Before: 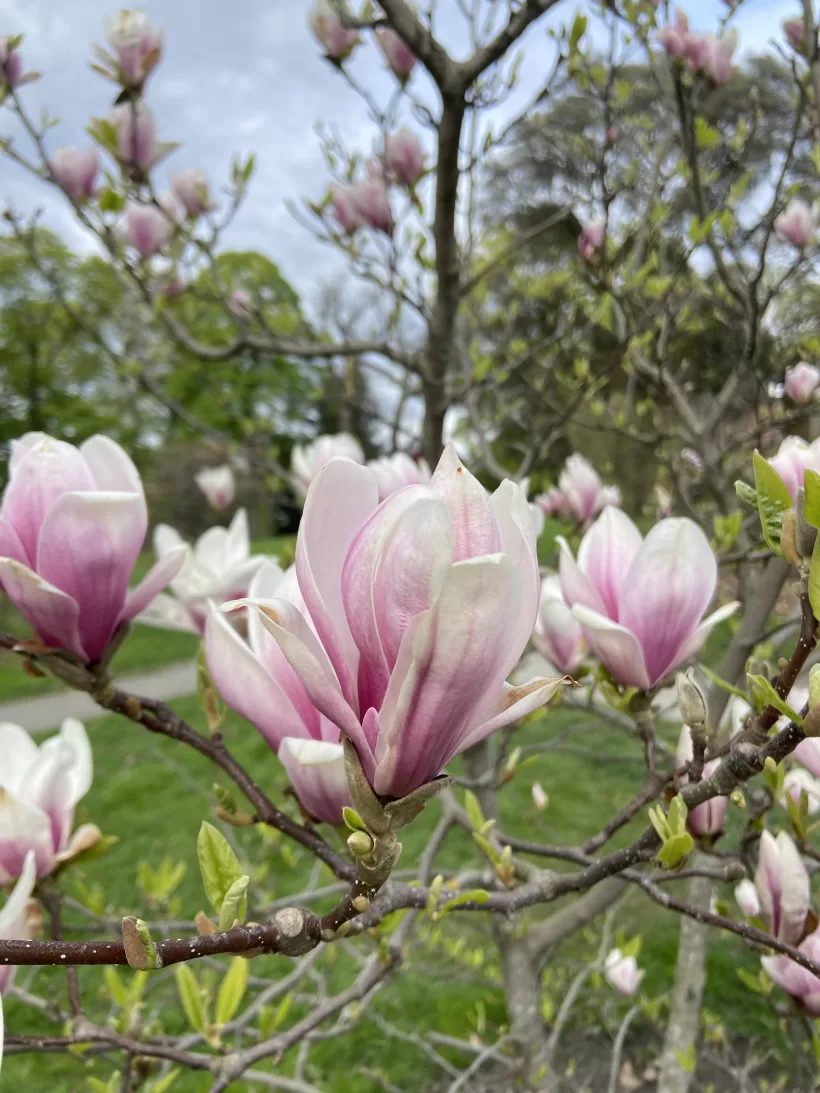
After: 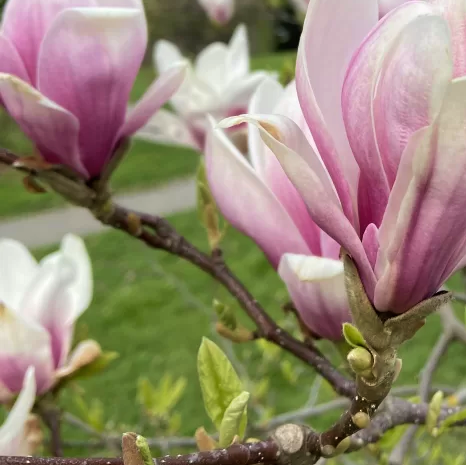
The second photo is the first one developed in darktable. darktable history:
crop: top 44.37%, right 43.162%, bottom 13.005%
velvia: strength 24.61%
